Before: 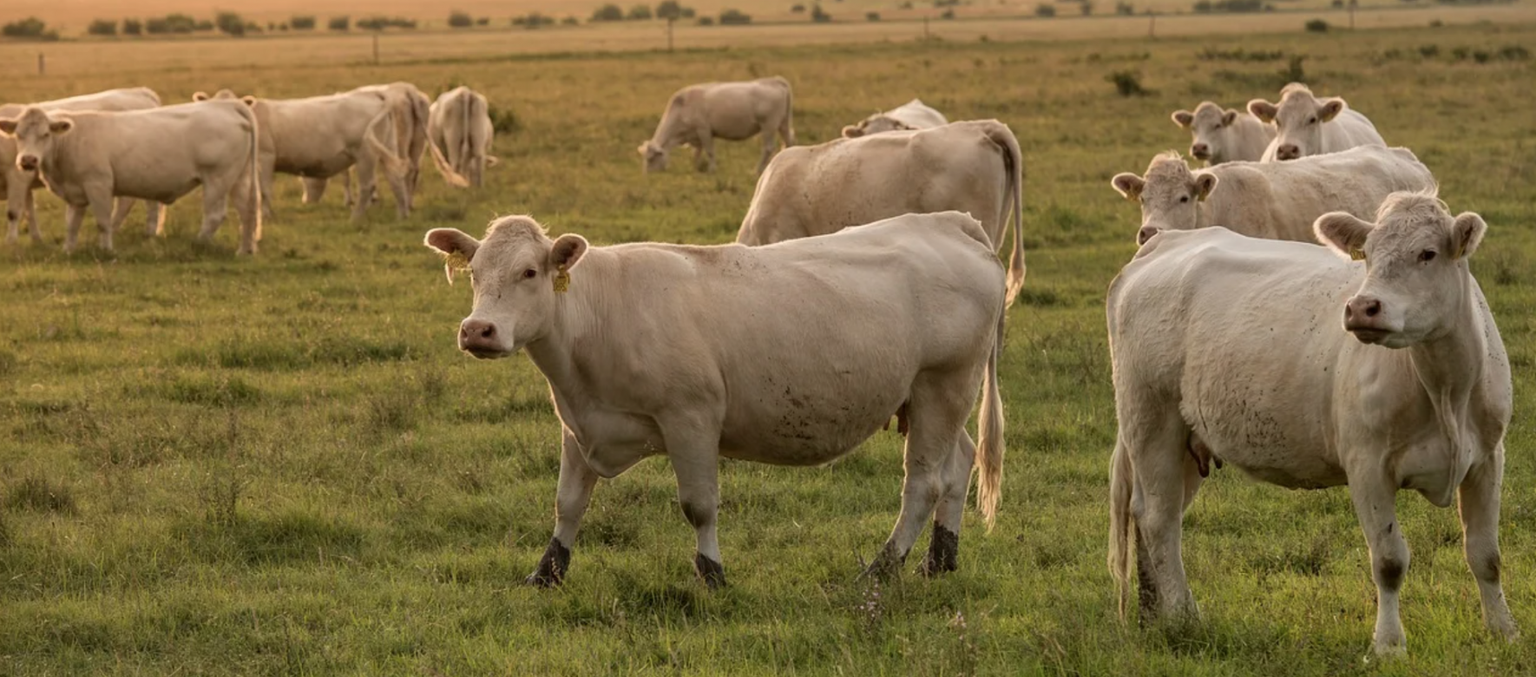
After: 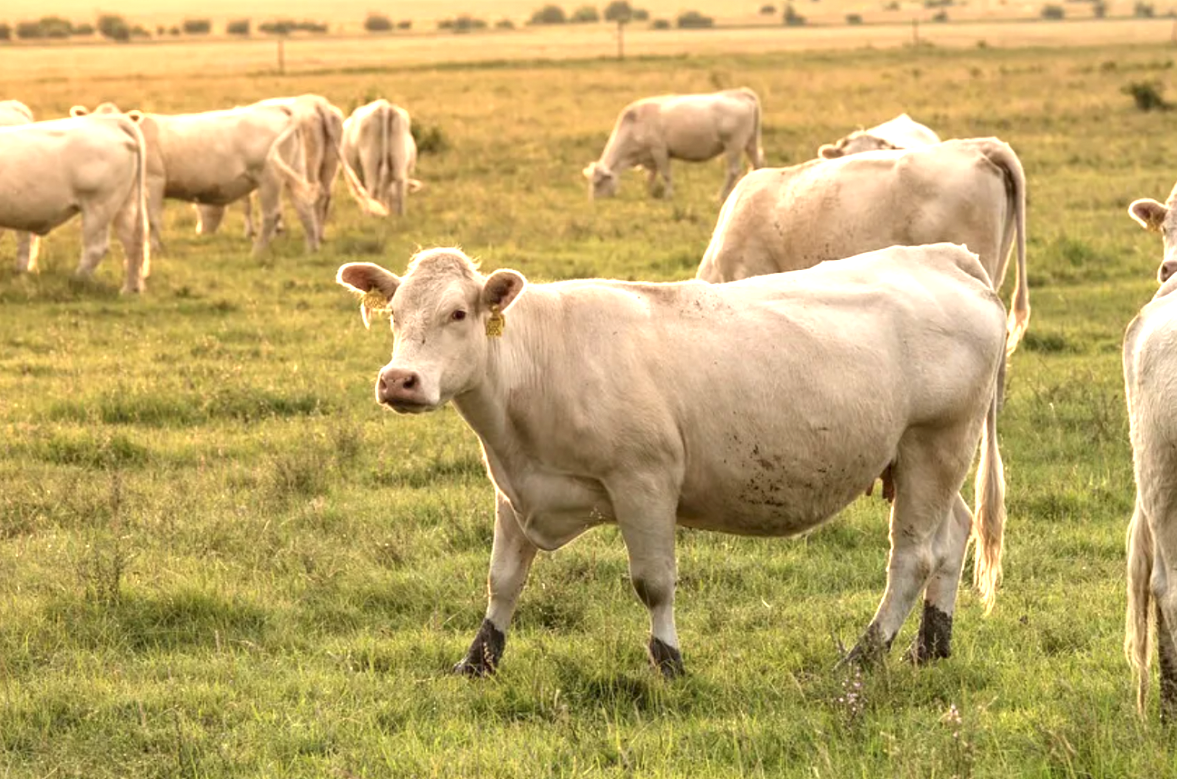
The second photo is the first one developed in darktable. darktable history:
crop and rotate: left 8.62%, right 24.876%
exposure: black level correction 0, exposure 1.37 EV, compensate highlight preservation false
local contrast: highlights 101%, shadows 100%, detail 120%, midtone range 0.2
